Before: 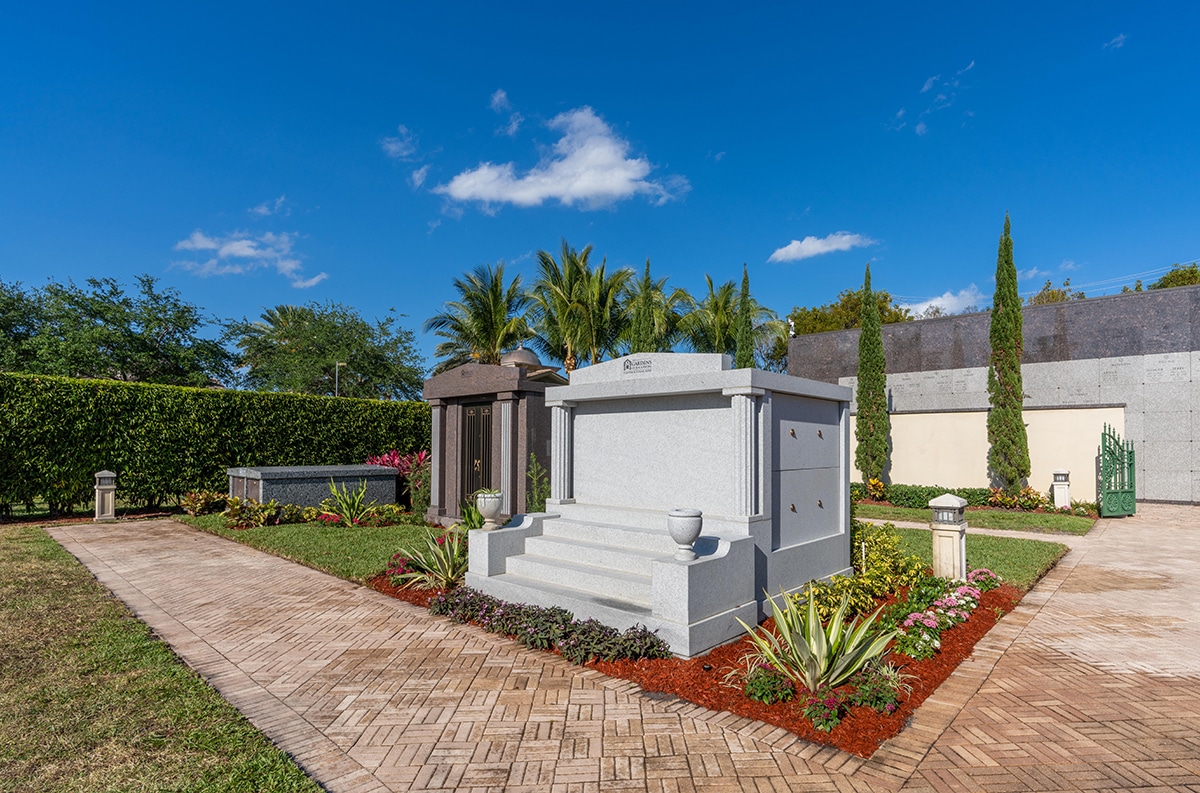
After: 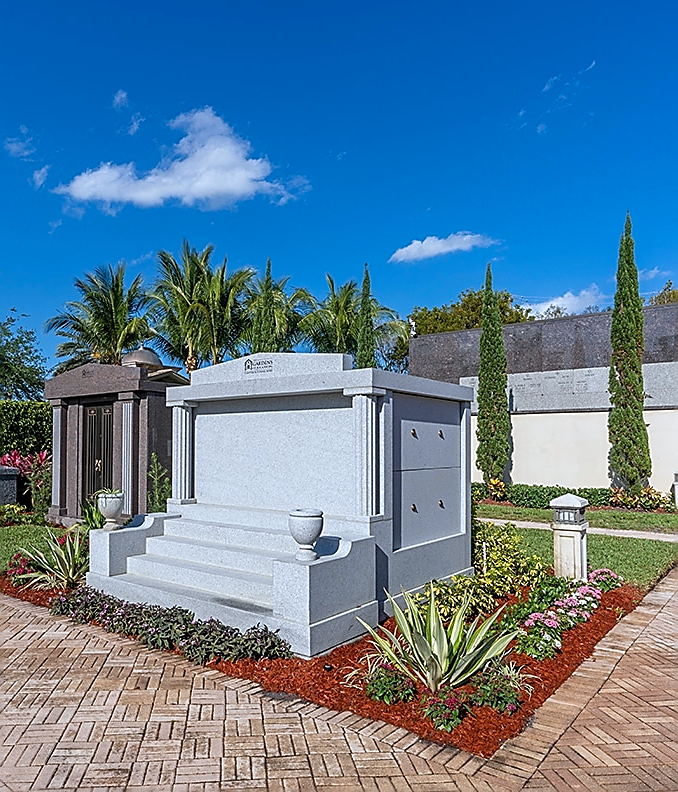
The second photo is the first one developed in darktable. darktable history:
color calibration: x 0.367, y 0.379, temperature 4403.82 K
sharpen: radius 1.415, amount 1.25, threshold 0.844
crop: left 31.586%, top 0.005%, right 11.836%
